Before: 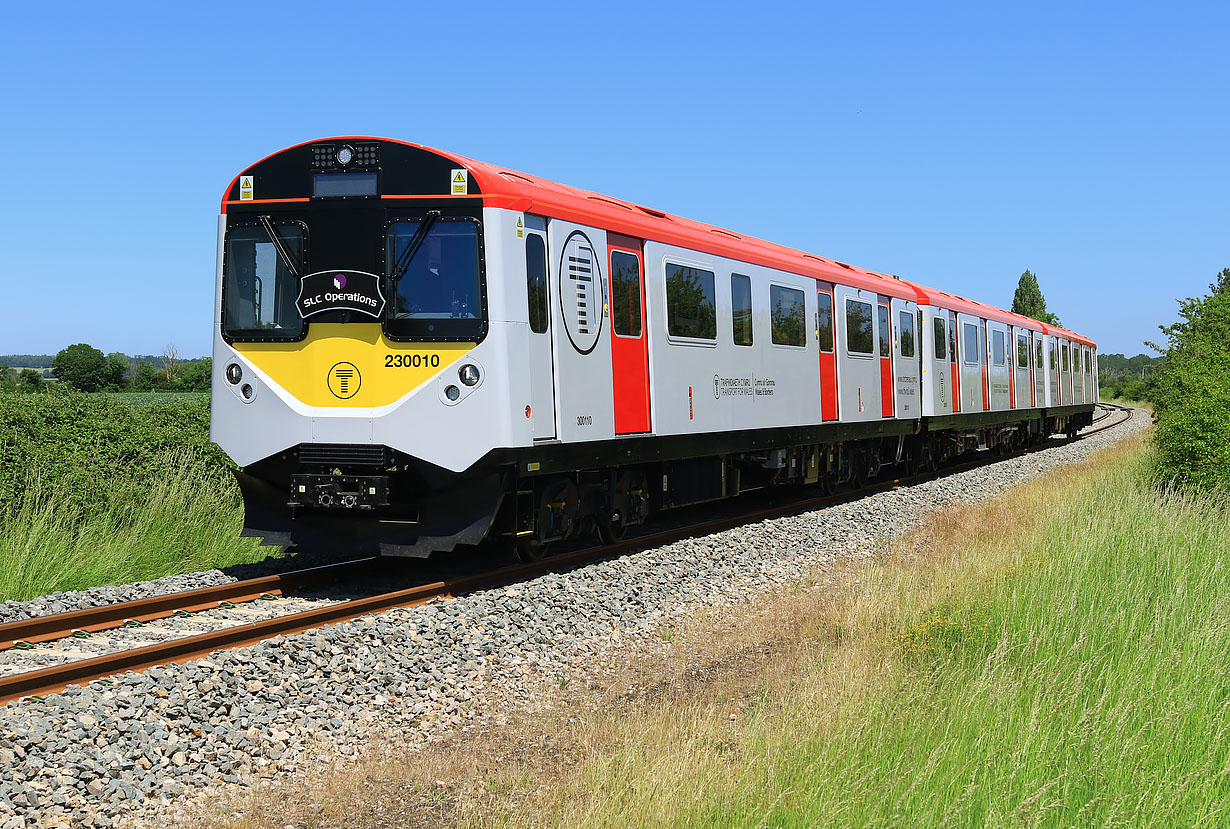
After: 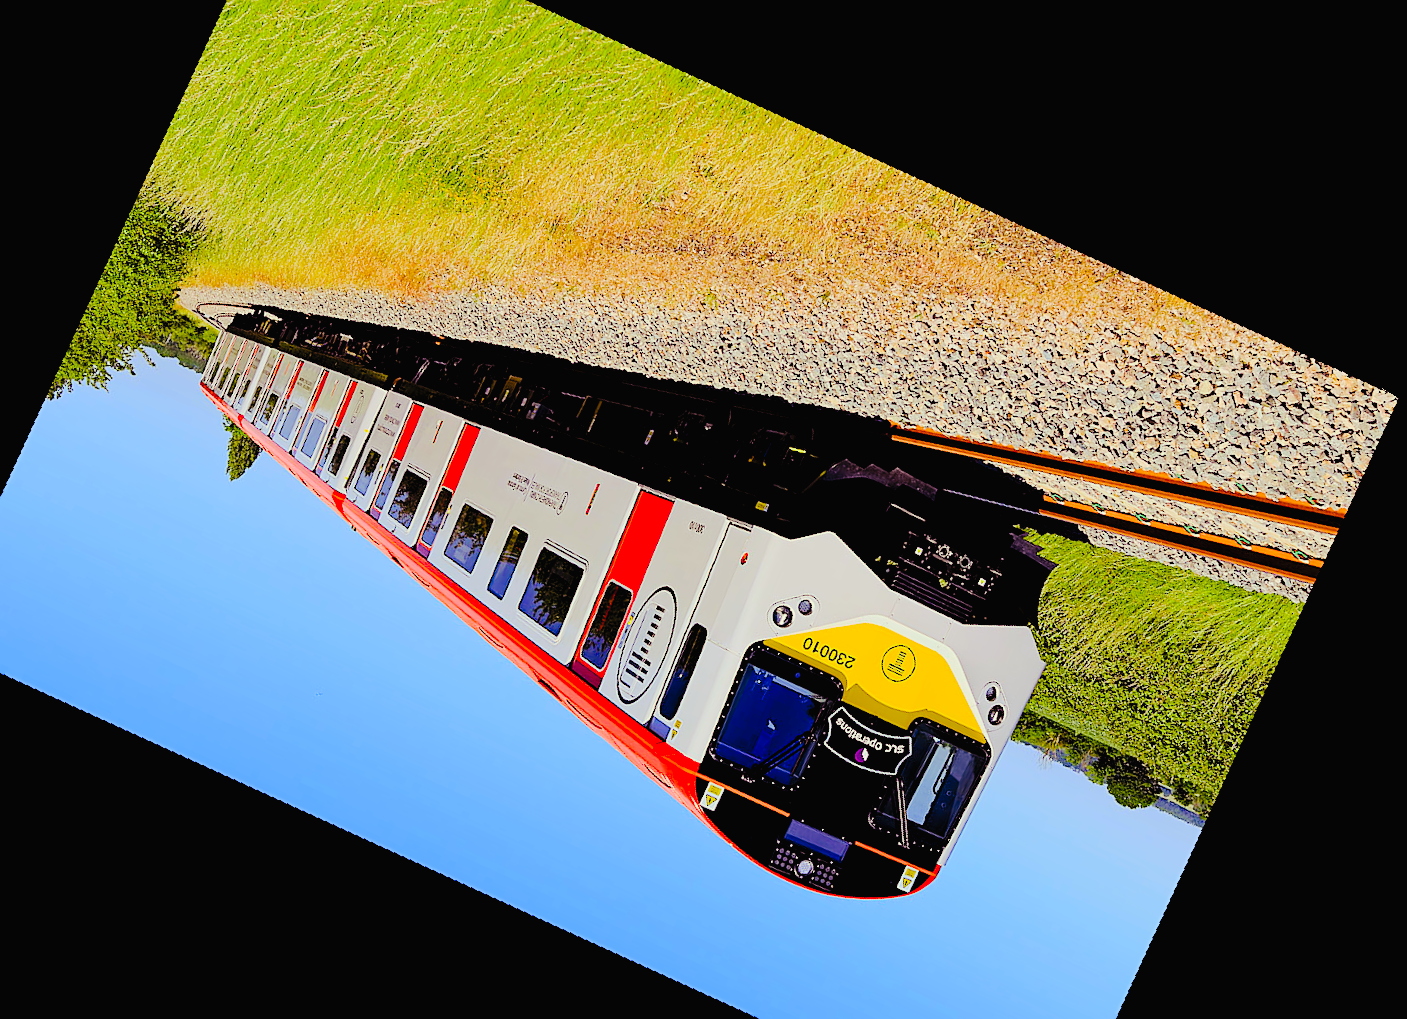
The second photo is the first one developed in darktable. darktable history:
crop and rotate: angle 148.68°, left 9.111%, top 15.603%, right 4.588%, bottom 17.041%
tone curve: curves: ch0 [(0, 0) (0.003, 0.012) (0.011, 0.014) (0.025, 0.02) (0.044, 0.034) (0.069, 0.047) (0.1, 0.063) (0.136, 0.086) (0.177, 0.131) (0.224, 0.183) (0.277, 0.243) (0.335, 0.317) (0.399, 0.403) (0.468, 0.488) (0.543, 0.573) (0.623, 0.649) (0.709, 0.718) (0.801, 0.795) (0.898, 0.872) (1, 1)], preserve colors none
sharpen: on, module defaults
contrast brightness saturation: contrast 0.07, brightness 0.18, saturation 0.4
haze removal: strength 0.29, distance 0.25, compatibility mode true, adaptive false
color balance rgb: shadows lift › luminance -21.66%, shadows lift › chroma 8.98%, shadows lift › hue 283.37°, power › chroma 1.55%, power › hue 25.59°, highlights gain › luminance 6.08%, highlights gain › chroma 2.55%, highlights gain › hue 90°, global offset › luminance -0.87%, perceptual saturation grading › global saturation 27.49%, perceptual saturation grading › highlights -28.39%, perceptual saturation grading › mid-tones 15.22%, perceptual saturation grading › shadows 33.98%, perceptual brilliance grading › highlights 10%, perceptual brilliance grading › mid-tones 5%
rotate and perspective: rotation -6.83°, automatic cropping off
filmic rgb: black relative exposure -7.65 EV, white relative exposure 4.56 EV, hardness 3.61
